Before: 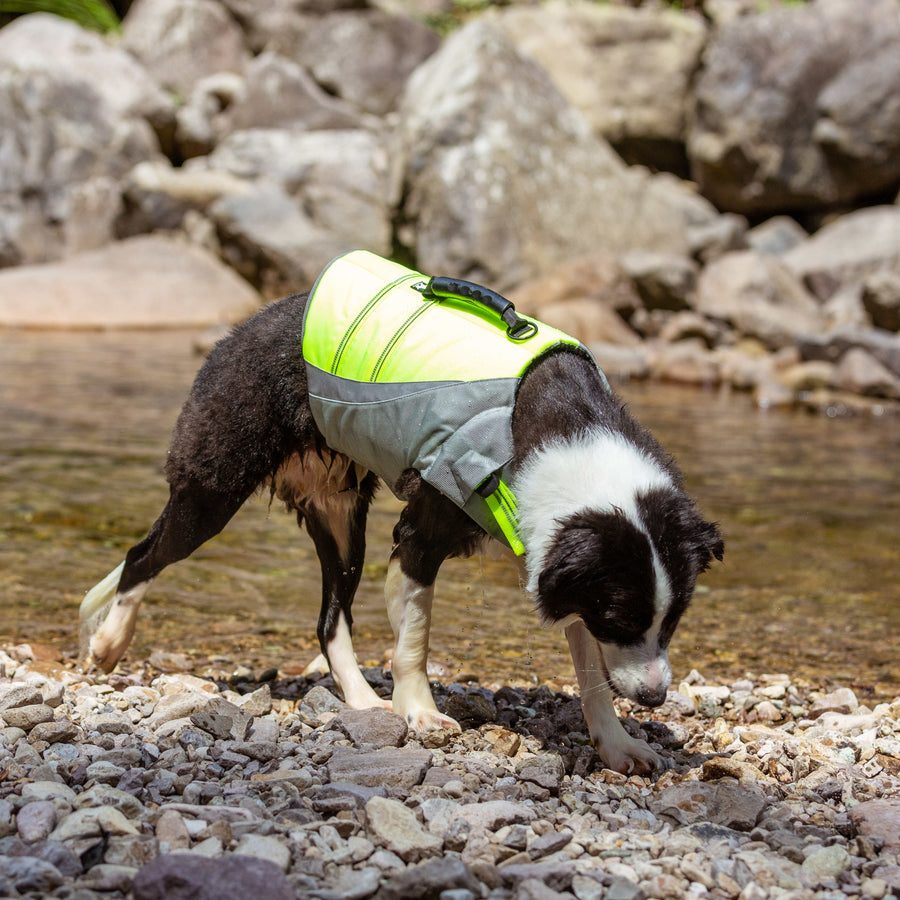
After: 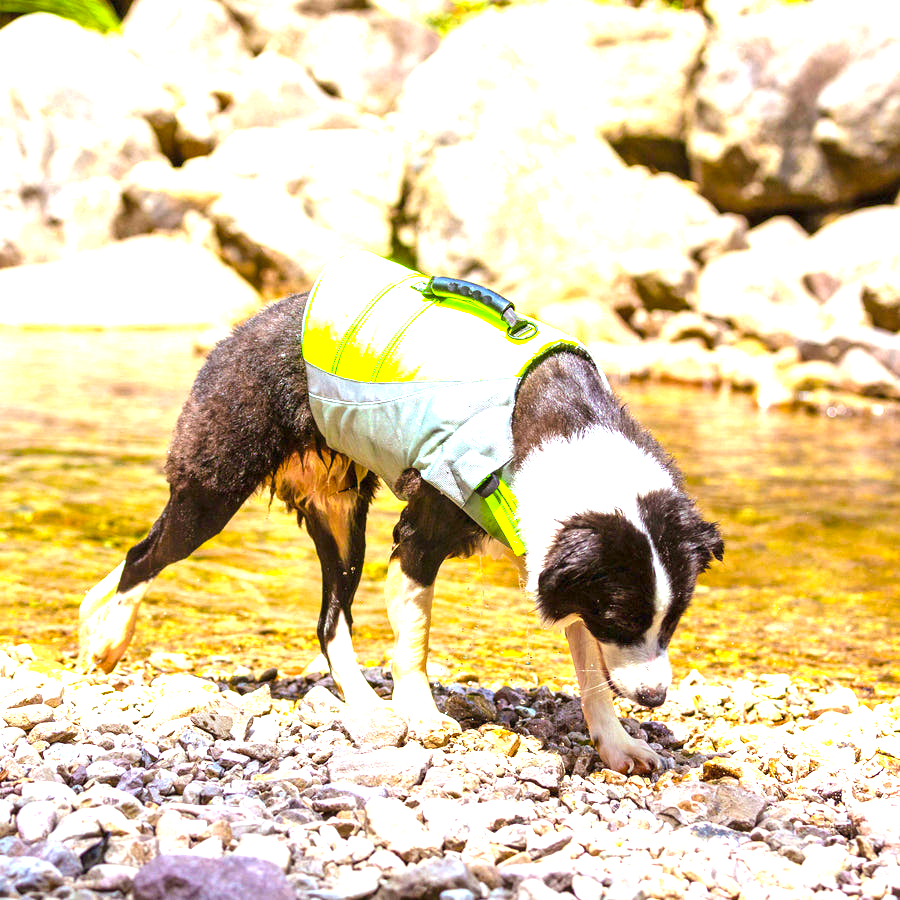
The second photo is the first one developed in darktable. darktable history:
color balance rgb: linear chroma grading › global chroma 15.024%, perceptual saturation grading › global saturation 0.847%, global vibrance 50.197%
exposure: black level correction 0, exposure 2.086 EV, compensate highlight preservation false
